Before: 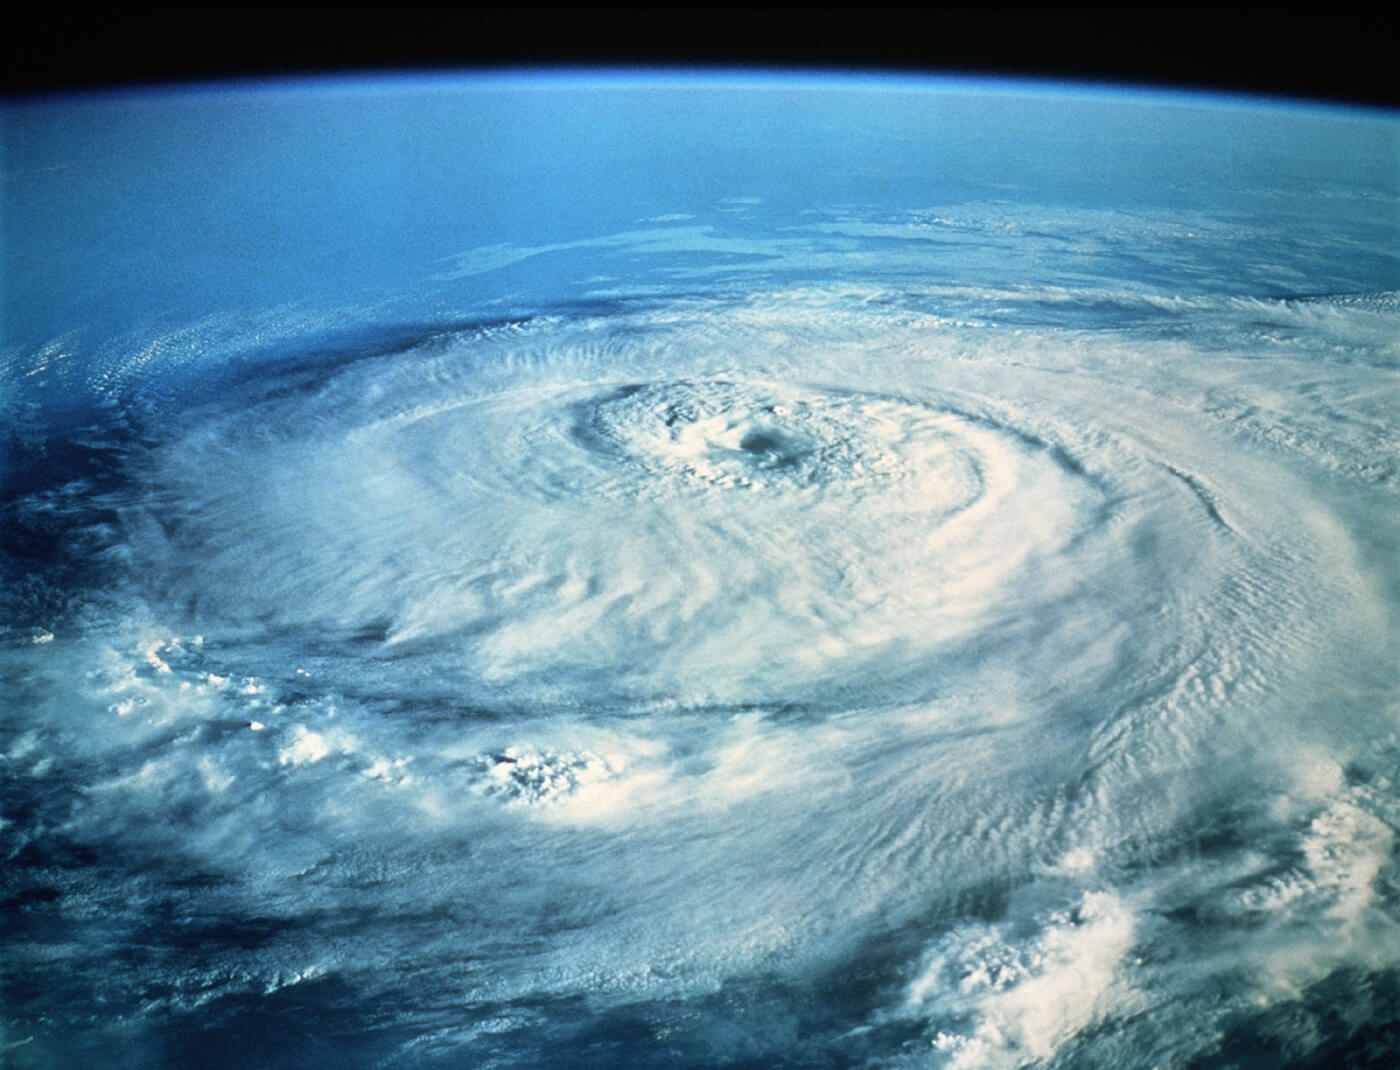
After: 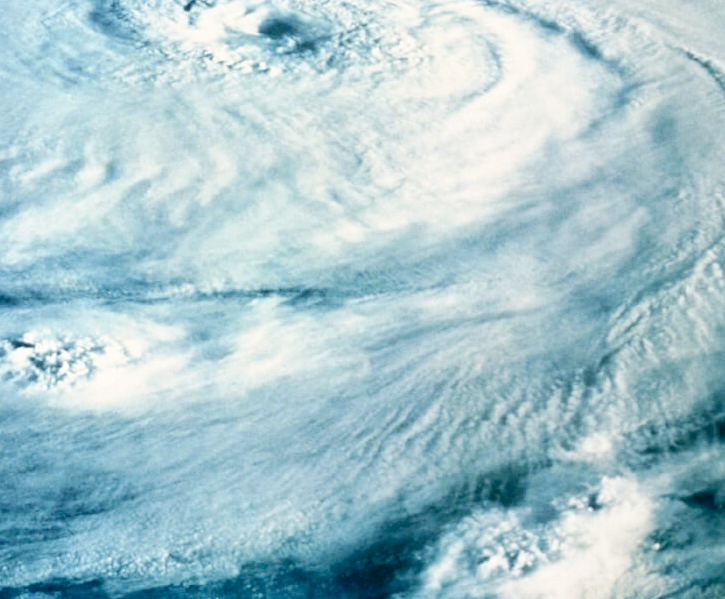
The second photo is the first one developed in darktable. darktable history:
exposure: black level correction 0.001, compensate highlight preservation false
tone curve: curves: ch0 [(0, 0) (0.003, 0) (0.011, 0.001) (0.025, 0.003) (0.044, 0.005) (0.069, 0.012) (0.1, 0.023) (0.136, 0.039) (0.177, 0.088) (0.224, 0.15) (0.277, 0.239) (0.335, 0.334) (0.399, 0.43) (0.468, 0.526) (0.543, 0.621) (0.623, 0.711) (0.709, 0.791) (0.801, 0.87) (0.898, 0.949) (1, 1)], preserve colors none
crop: left 34.479%, top 38.822%, right 13.718%, bottom 5.172%
